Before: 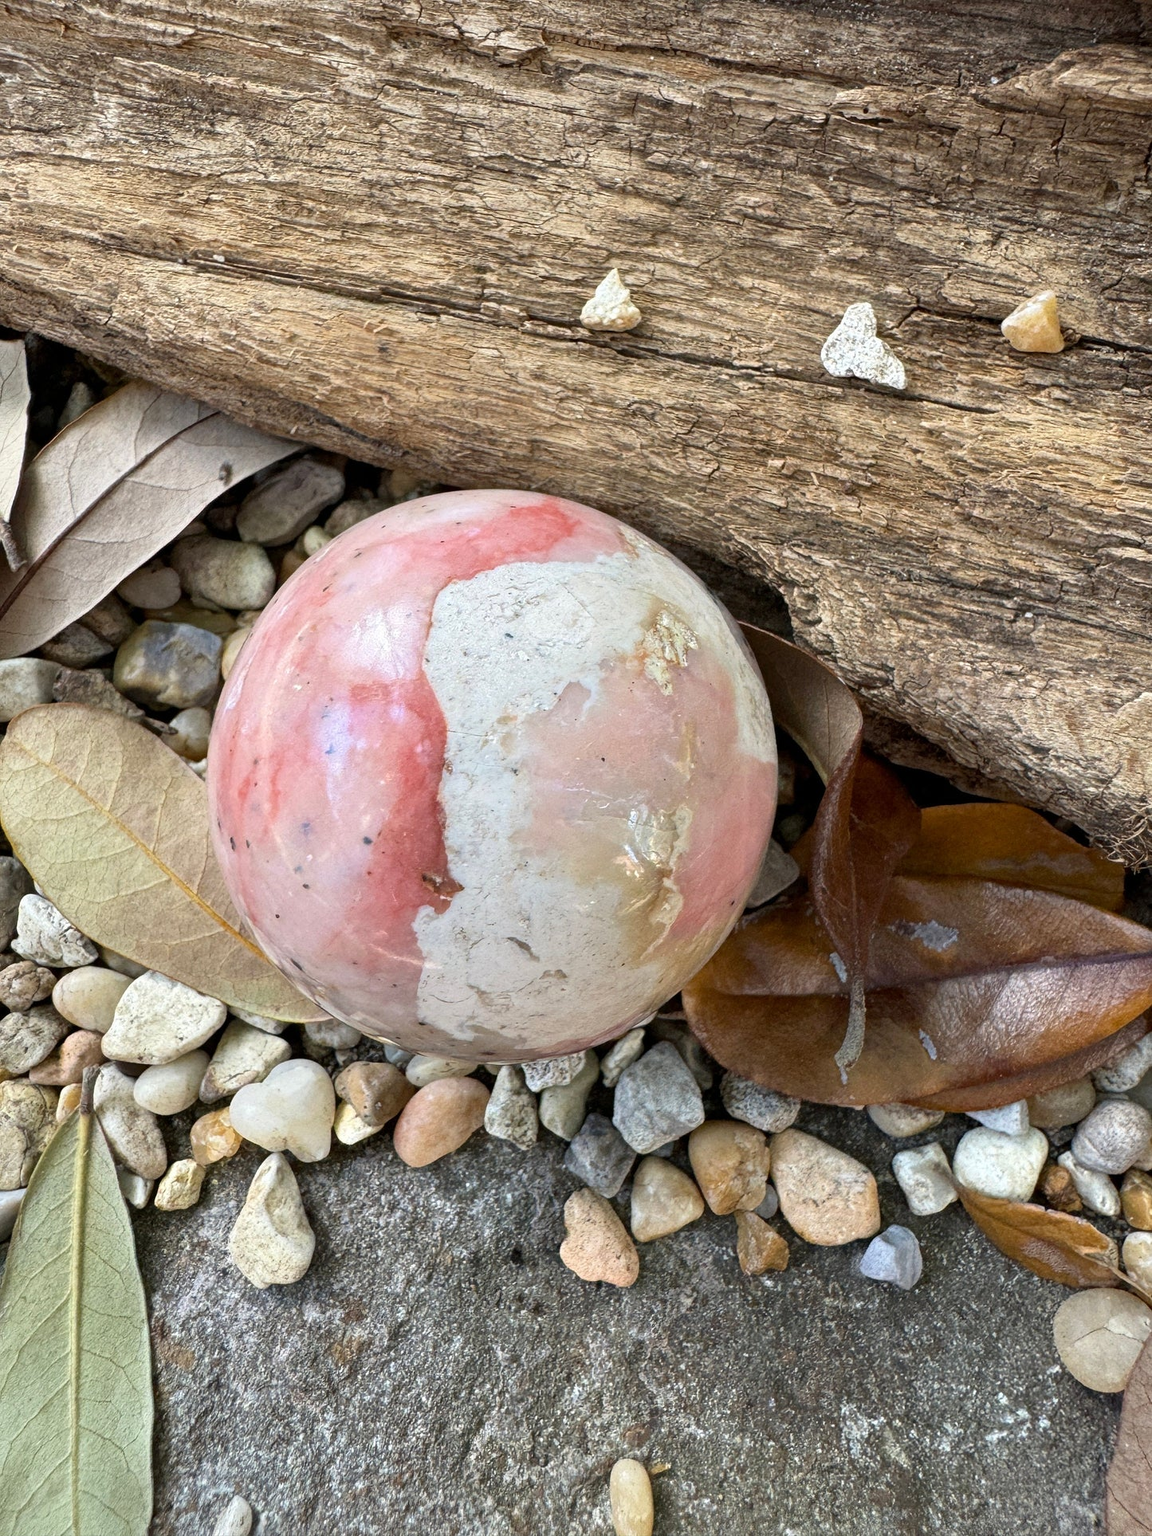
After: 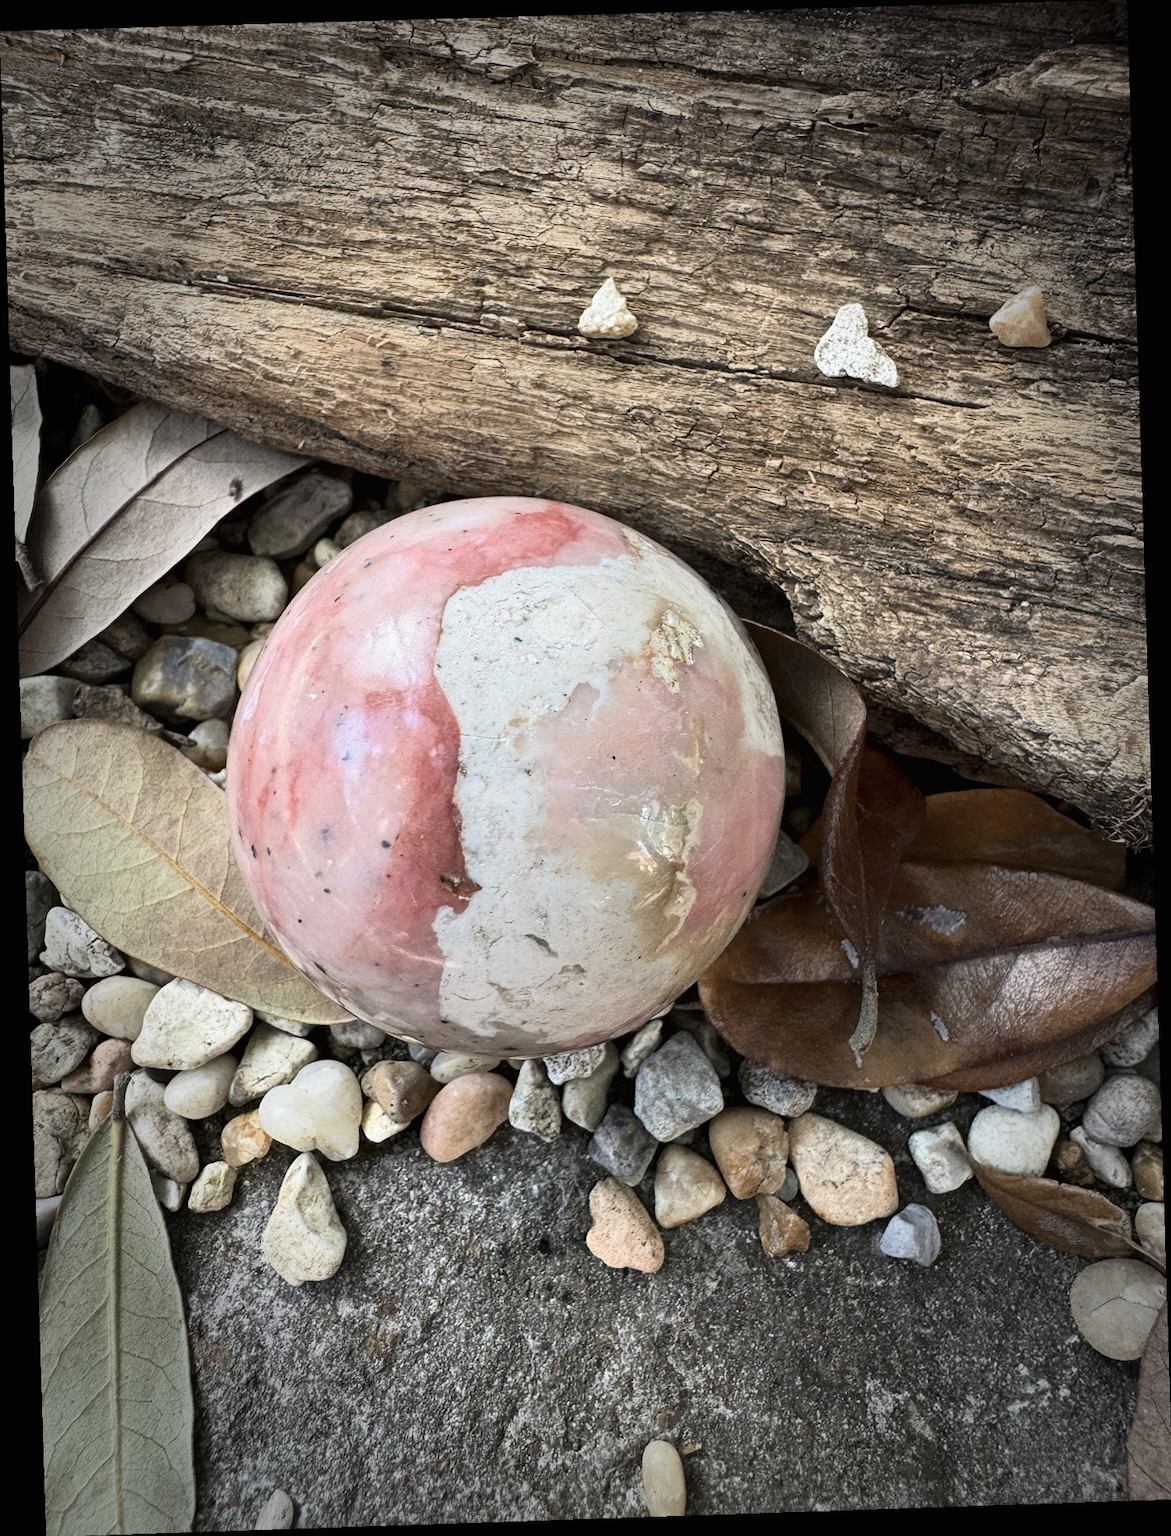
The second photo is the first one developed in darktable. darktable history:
color balance: input saturation 80.07%
tone curve: curves: ch0 [(0.016, 0.011) (0.204, 0.146) (0.515, 0.476) (0.78, 0.795) (1, 0.981)], color space Lab, linked channels, preserve colors none
vignetting: fall-off start 66.7%, fall-off radius 39.74%, brightness -0.576, saturation -0.258, automatic ratio true, width/height ratio 0.671, dithering 16-bit output
tone equalizer: on, module defaults
rotate and perspective: rotation -1.77°, lens shift (horizontal) 0.004, automatic cropping off
